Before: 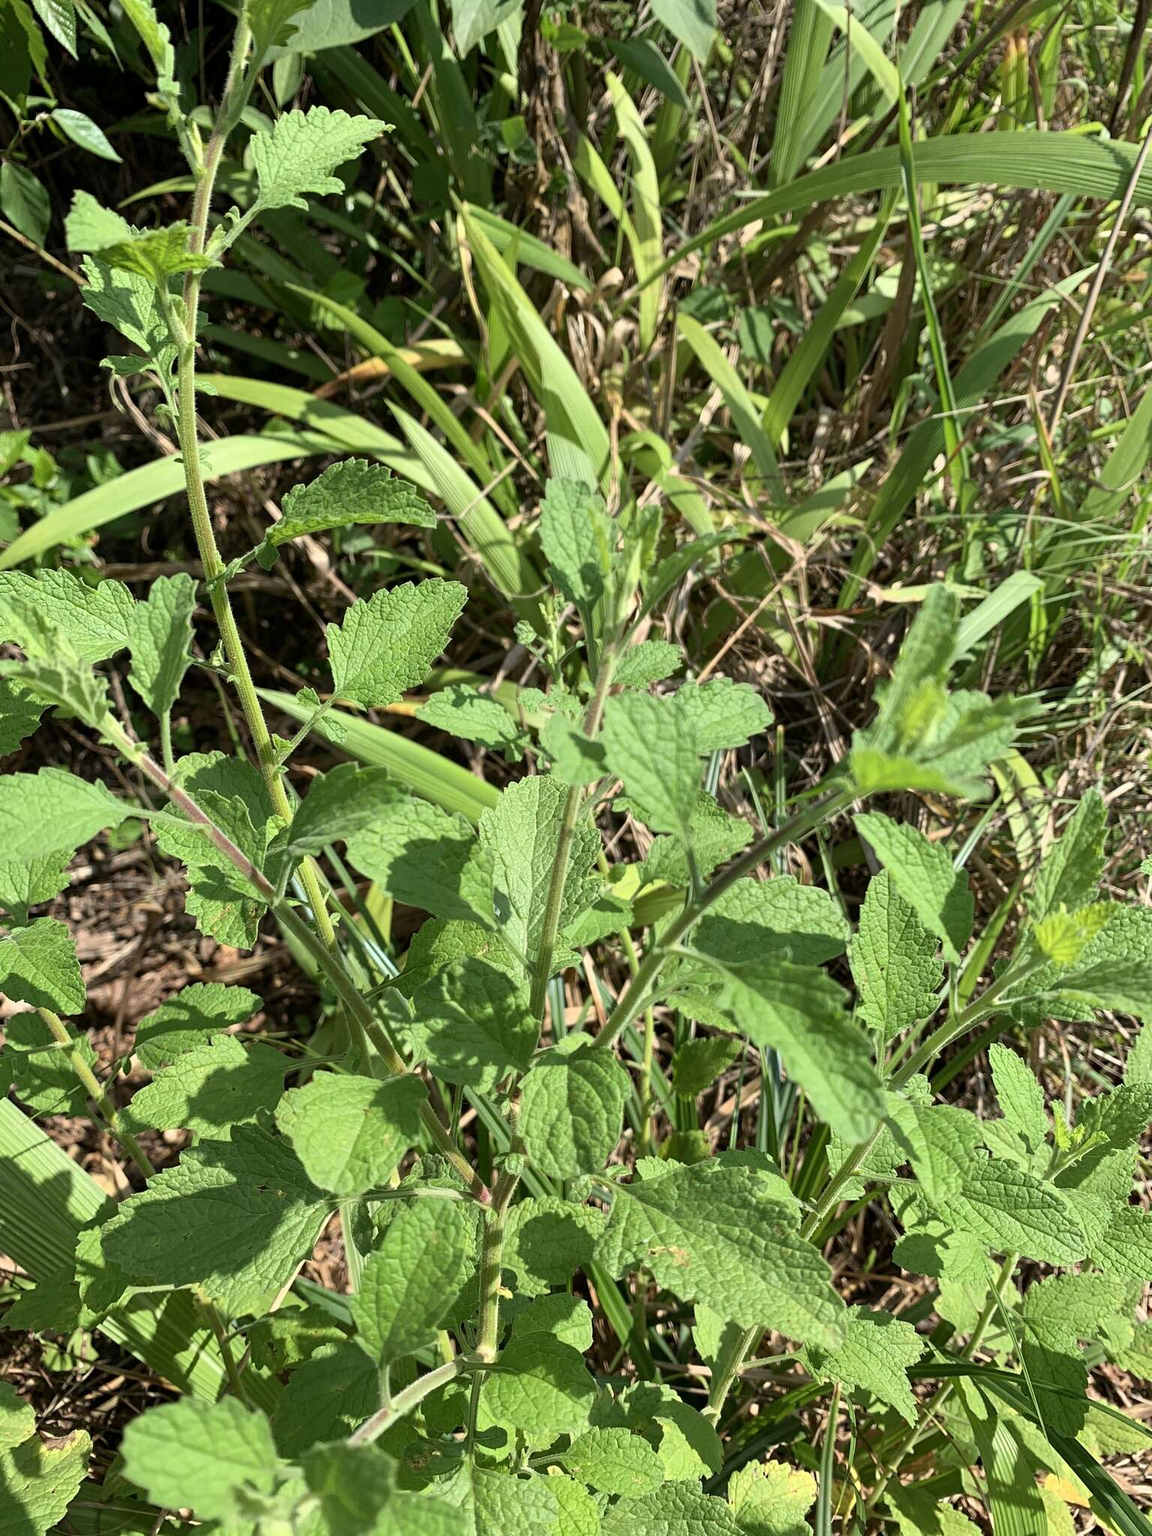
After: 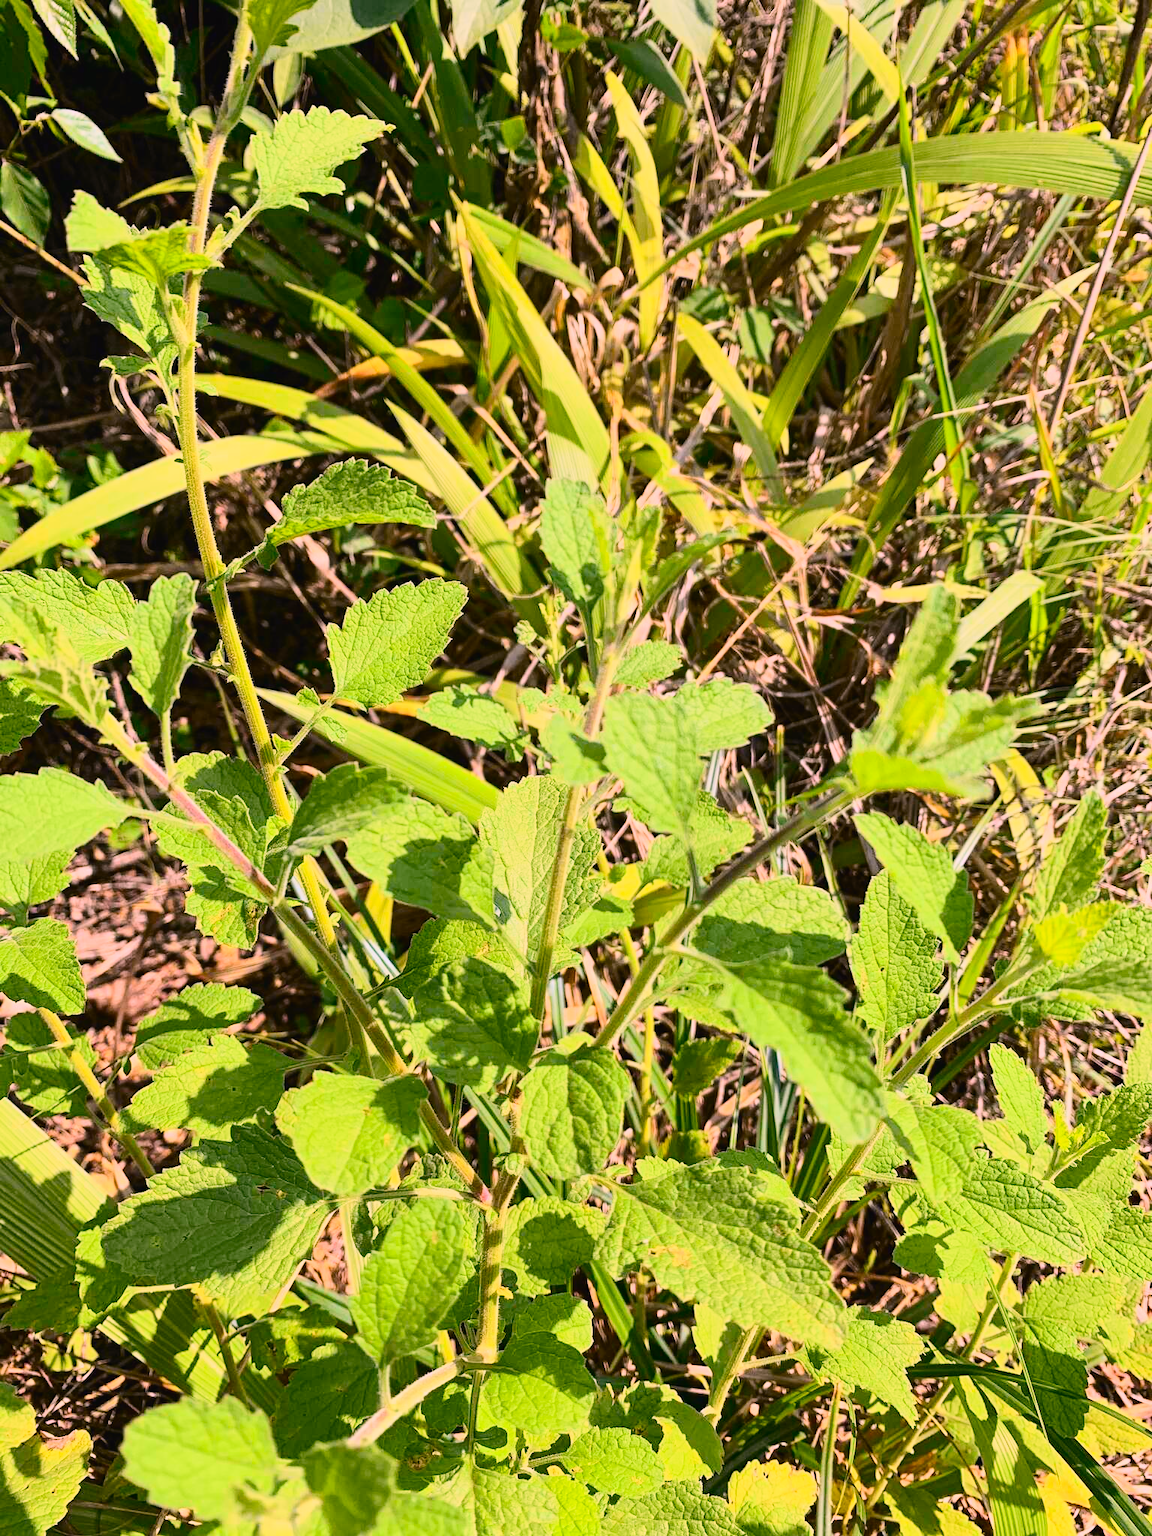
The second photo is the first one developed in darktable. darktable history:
tone curve: curves: ch0 [(0, 0.021) (0.104, 0.093) (0.236, 0.234) (0.456, 0.566) (0.647, 0.78) (0.864, 0.9) (1, 0.932)]; ch1 [(0, 0) (0.353, 0.344) (0.43, 0.401) (0.479, 0.476) (0.502, 0.504) (0.544, 0.534) (0.566, 0.566) (0.612, 0.621) (0.657, 0.679) (1, 1)]; ch2 [(0, 0) (0.34, 0.314) (0.434, 0.43) (0.5, 0.498) (0.528, 0.536) (0.56, 0.576) (0.595, 0.638) (0.644, 0.729) (1, 1)], color space Lab, independent channels, preserve colors none
color balance rgb: on, module defaults
white balance: red 1.188, blue 1.11
